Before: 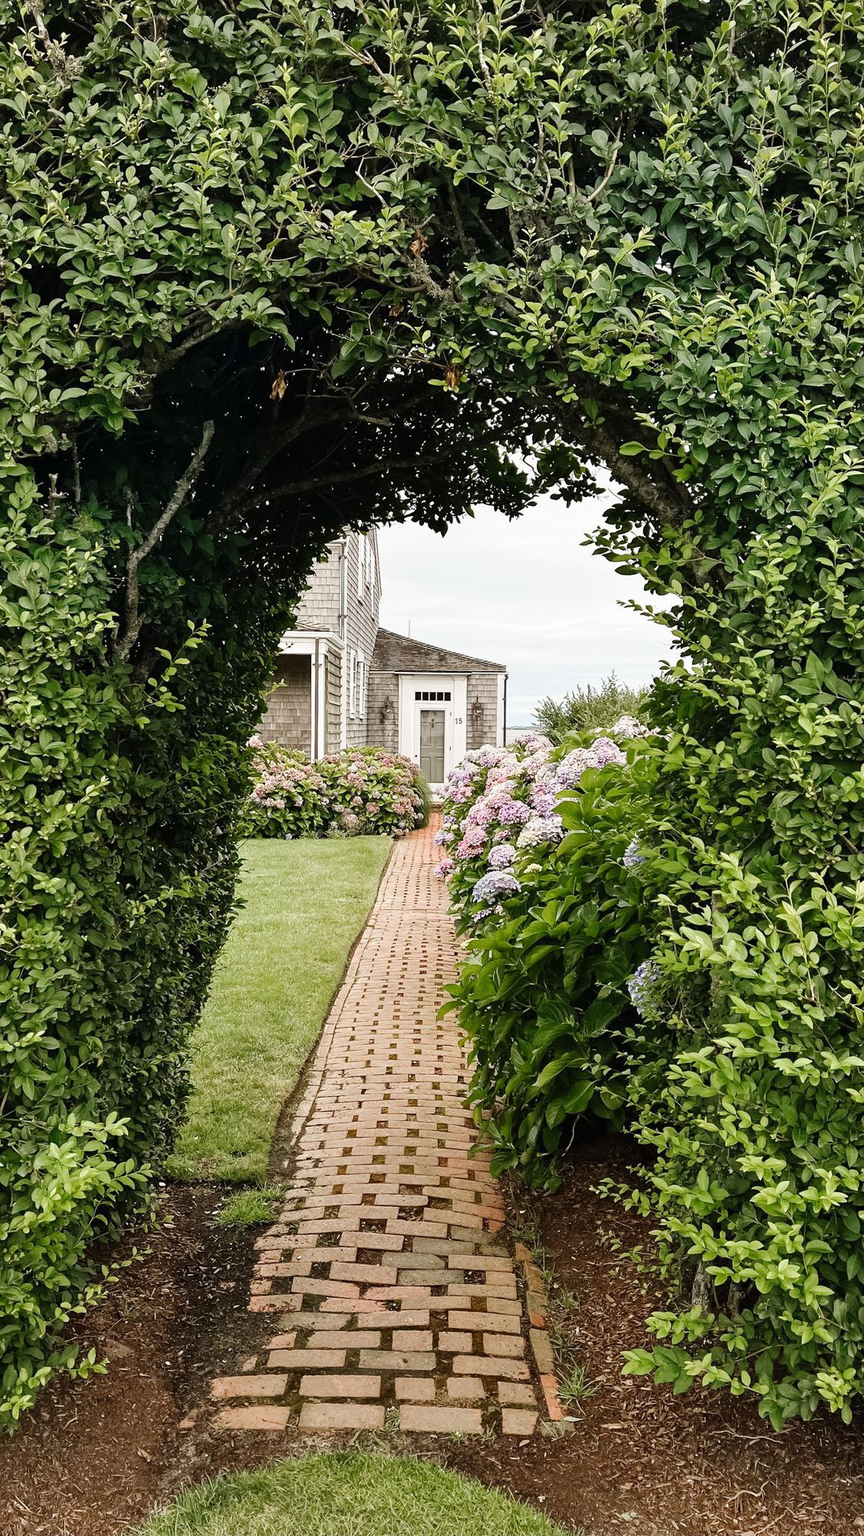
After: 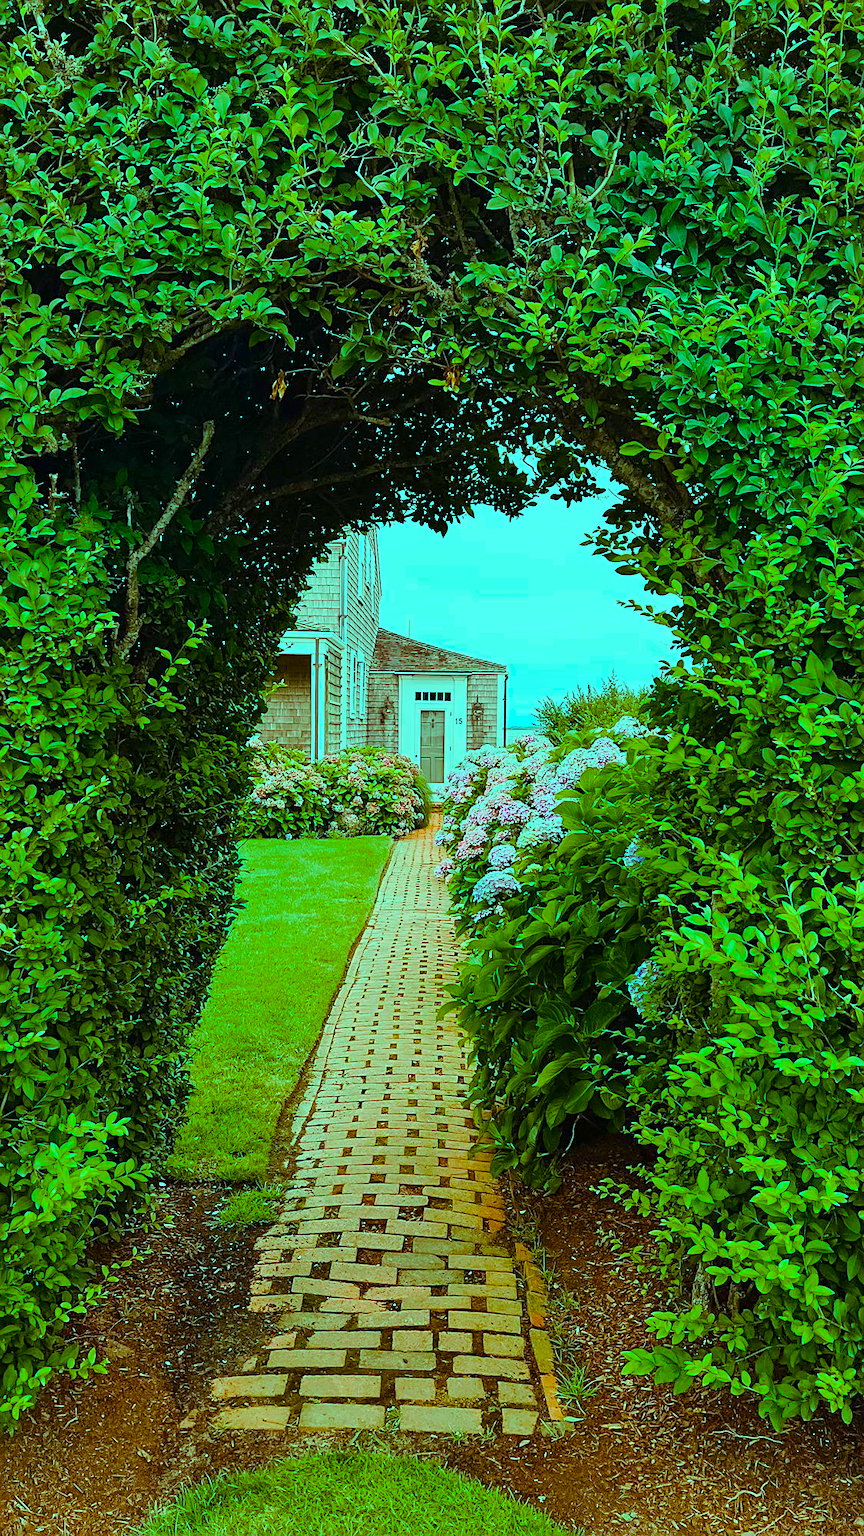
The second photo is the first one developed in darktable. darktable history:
sharpen: on, module defaults
color balance rgb: shadows lift › luminance -10.226%, shadows lift › chroma 0.88%, shadows lift › hue 112.57°, highlights gain › chroma 7.522%, highlights gain › hue 185.73°, linear chroma grading › global chroma 40.68%, perceptual saturation grading › global saturation 50.486%, contrast -9.978%
